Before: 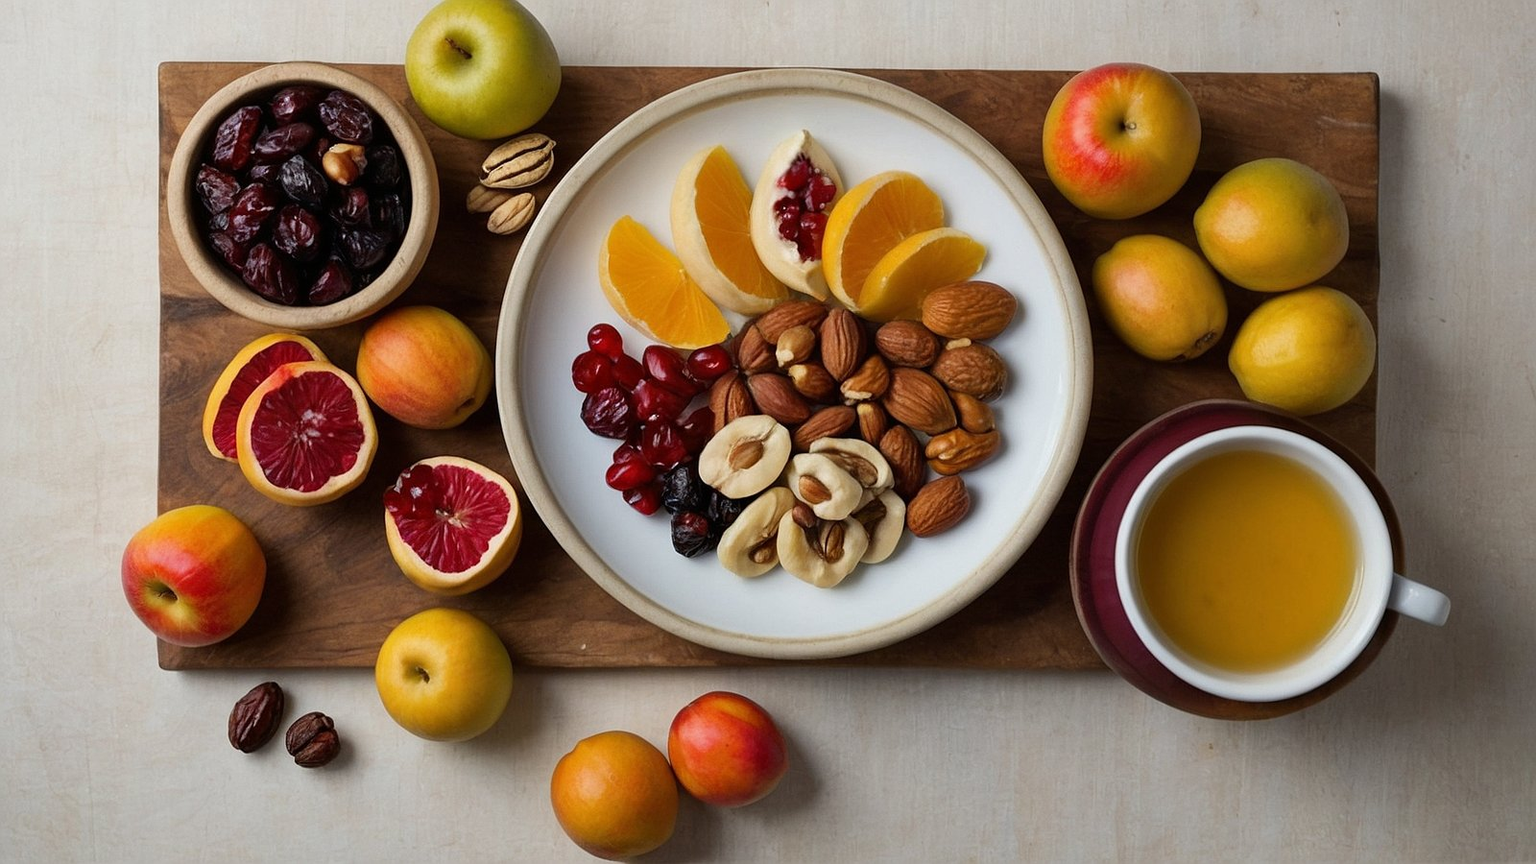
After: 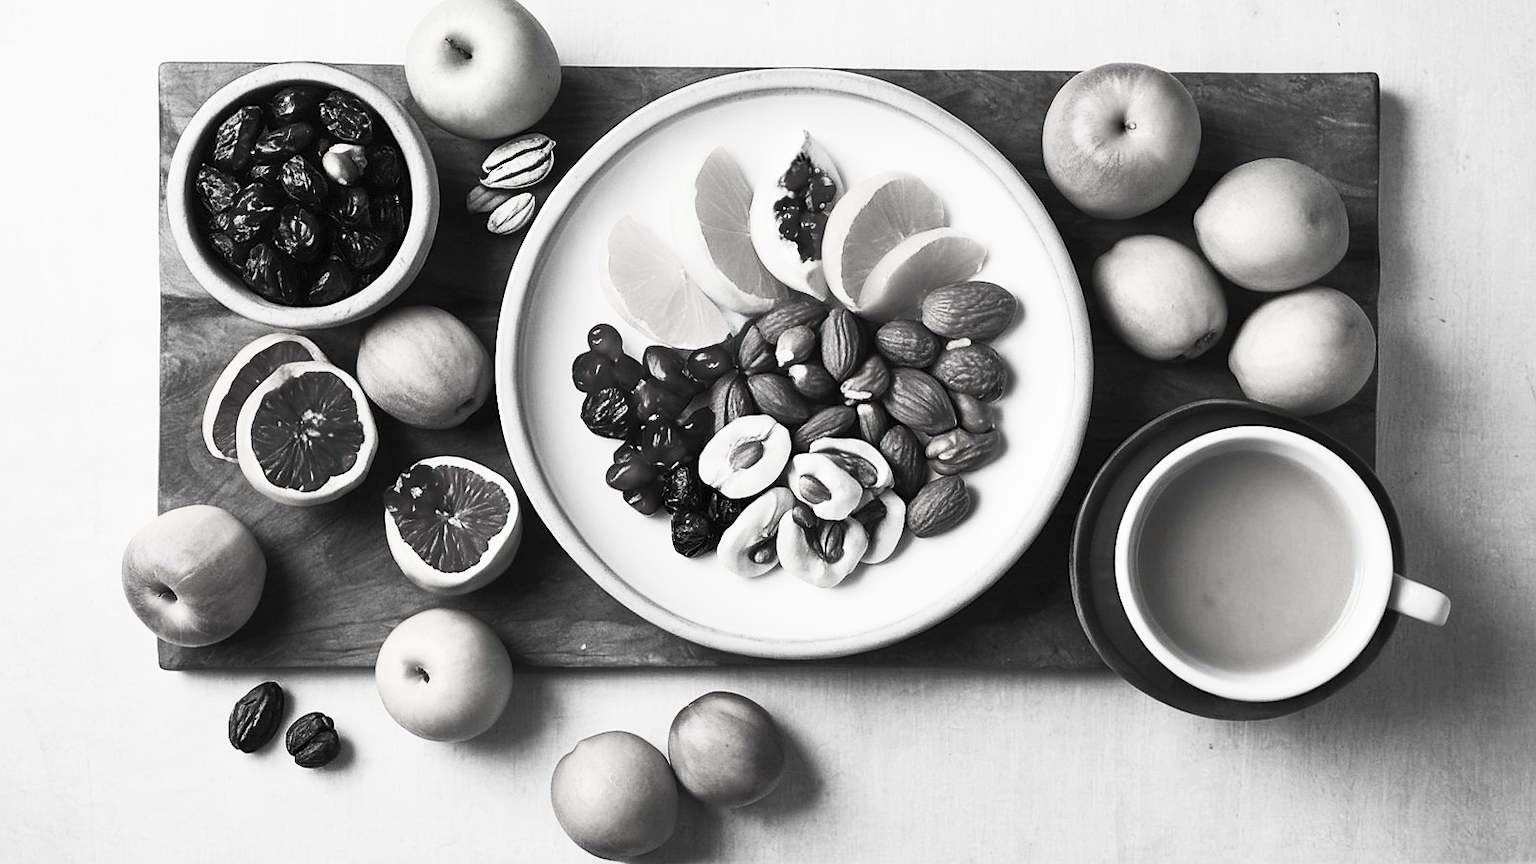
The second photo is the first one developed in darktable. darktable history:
contrast brightness saturation: contrast 0.528, brightness 0.472, saturation -0.985
sharpen: radius 1.55, amount 0.376, threshold 1.717
